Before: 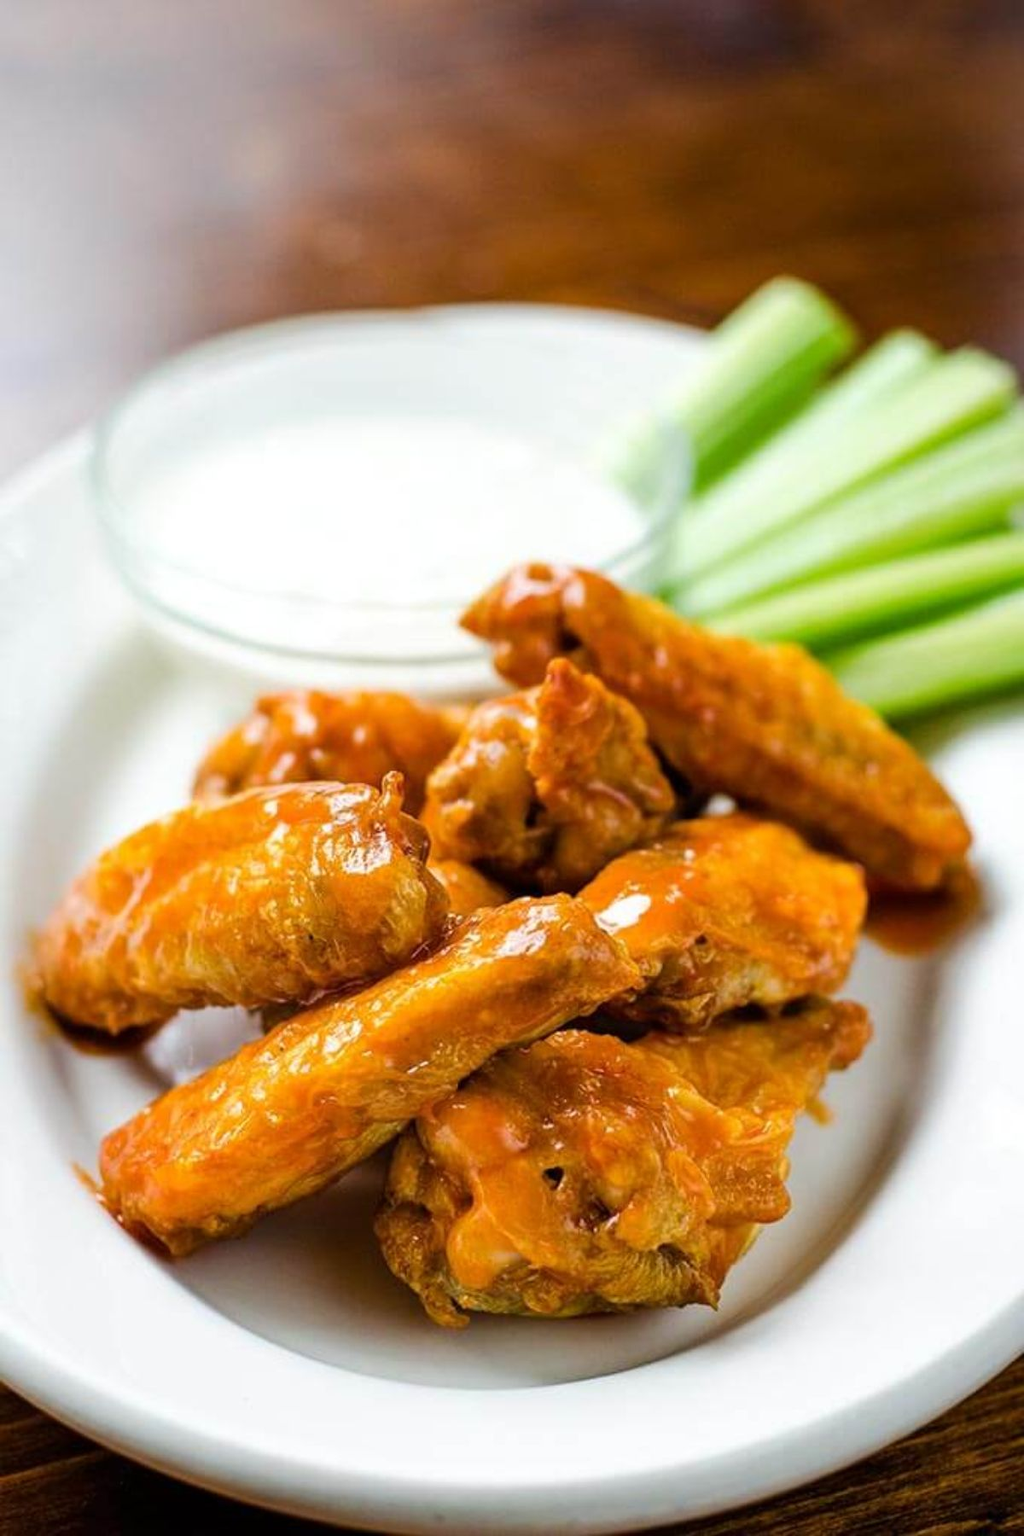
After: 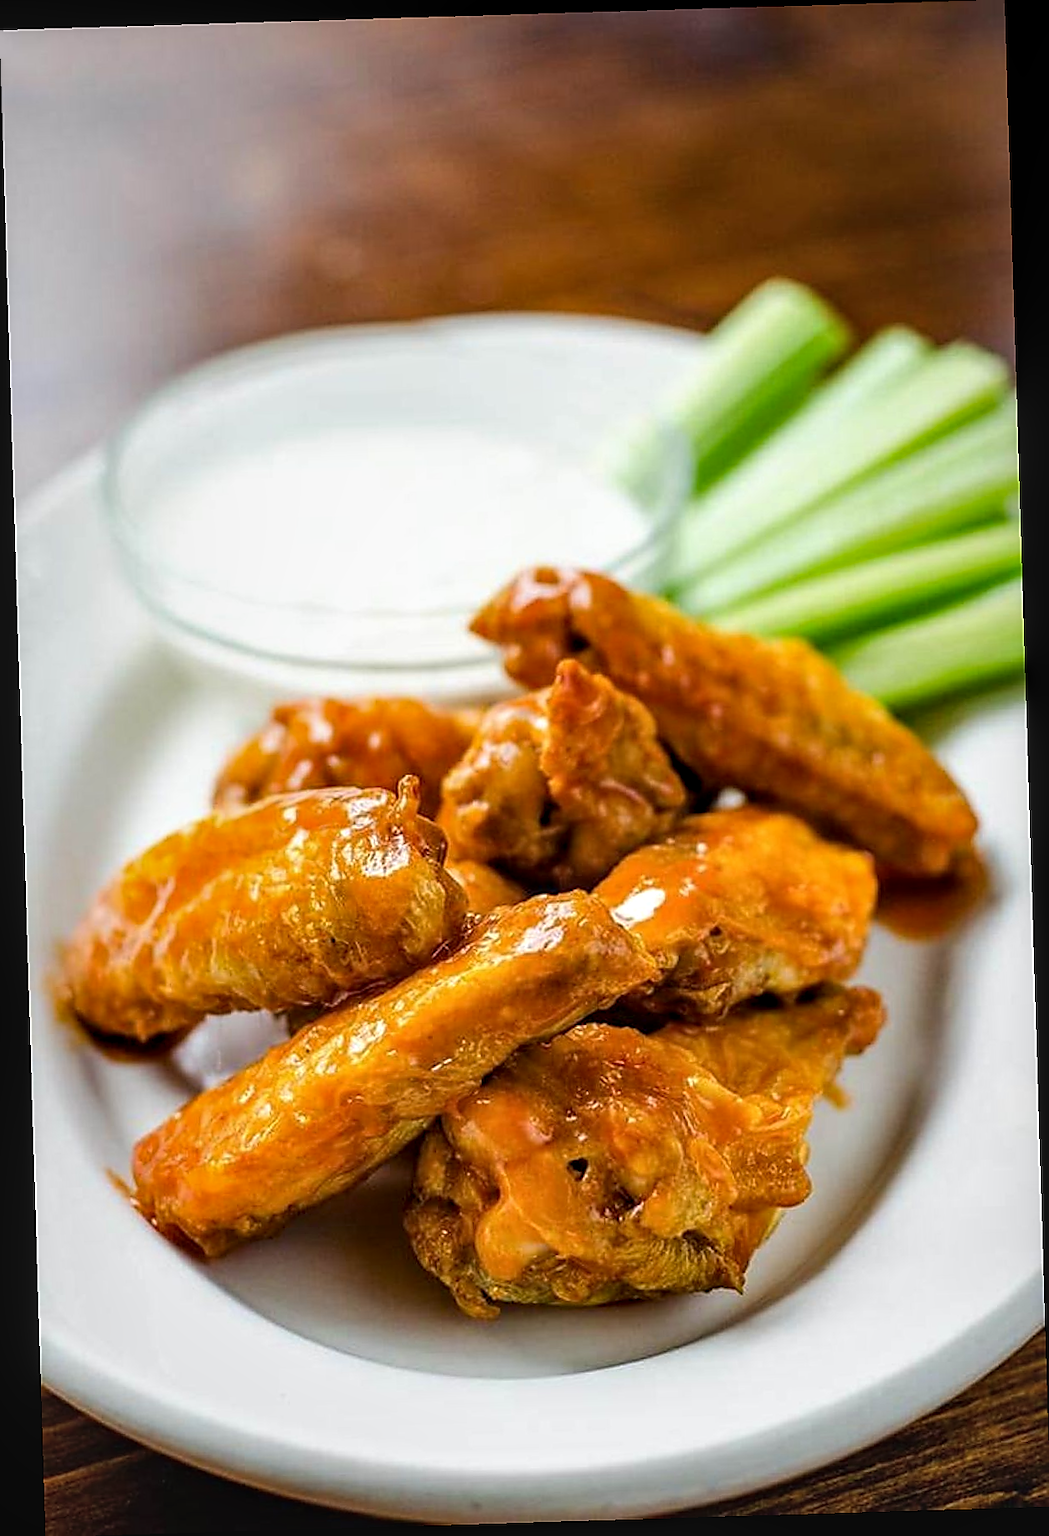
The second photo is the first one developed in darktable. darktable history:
rotate and perspective: rotation -1.75°, automatic cropping off
sharpen: radius 1.4, amount 1.25, threshold 0.7
local contrast: on, module defaults
